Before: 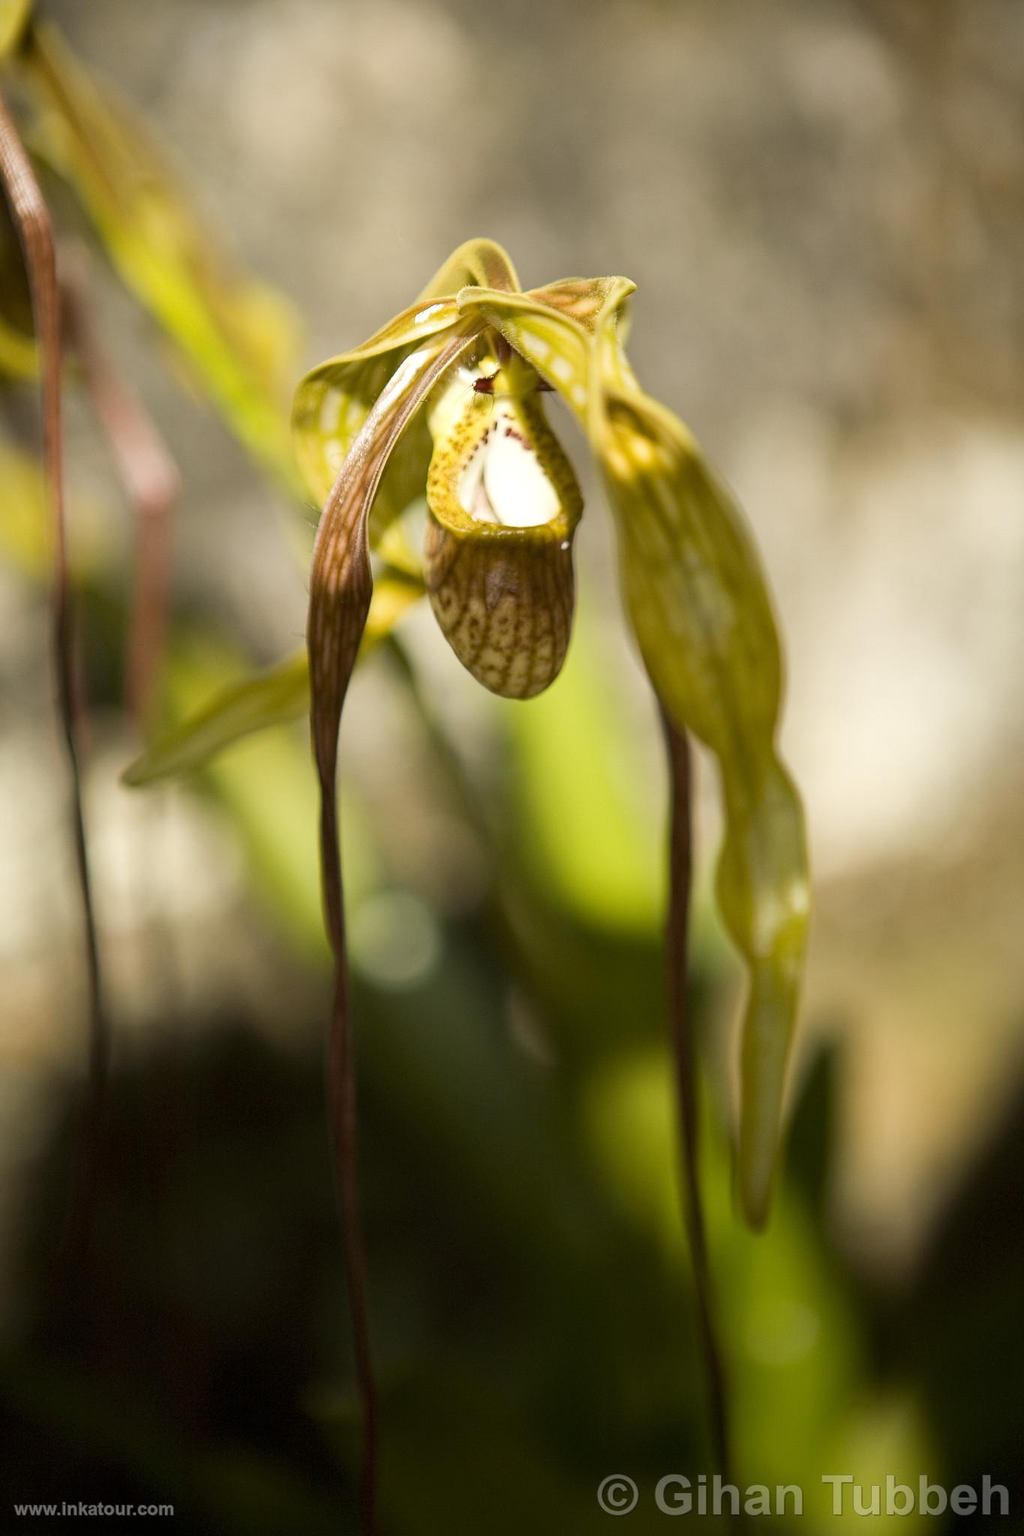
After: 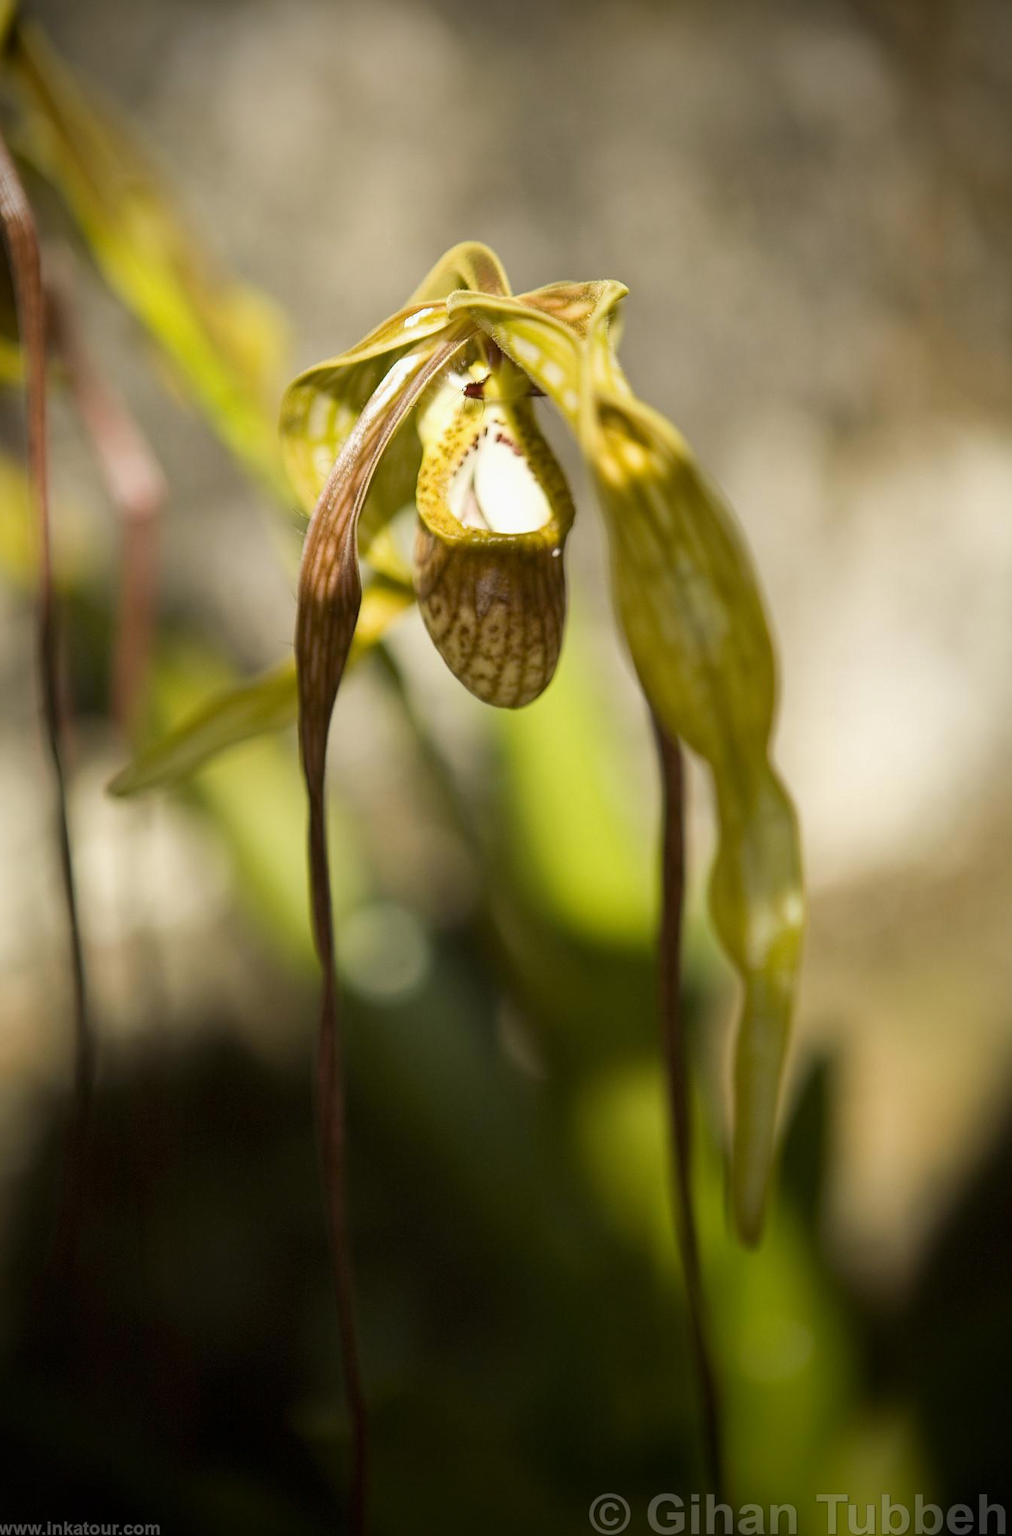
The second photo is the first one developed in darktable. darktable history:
crop and rotate: left 1.599%, right 0.677%, bottom 1.224%
vignetting: fall-off start 76.95%, fall-off radius 28.31%, saturation 0.048, width/height ratio 0.977
exposure: exposure -0.063 EV, compensate exposure bias true, compensate highlight preservation false
